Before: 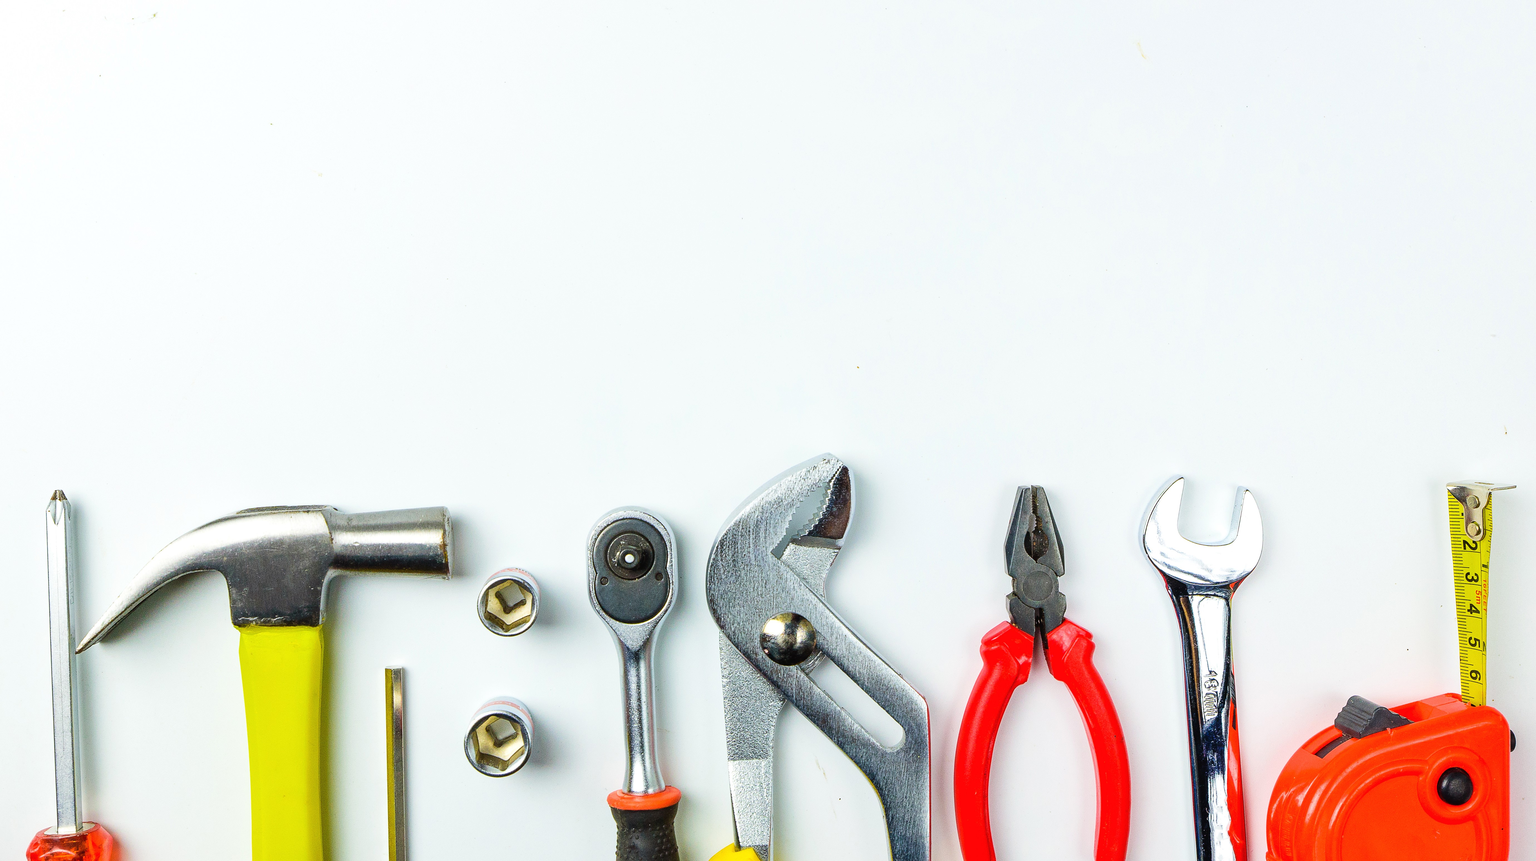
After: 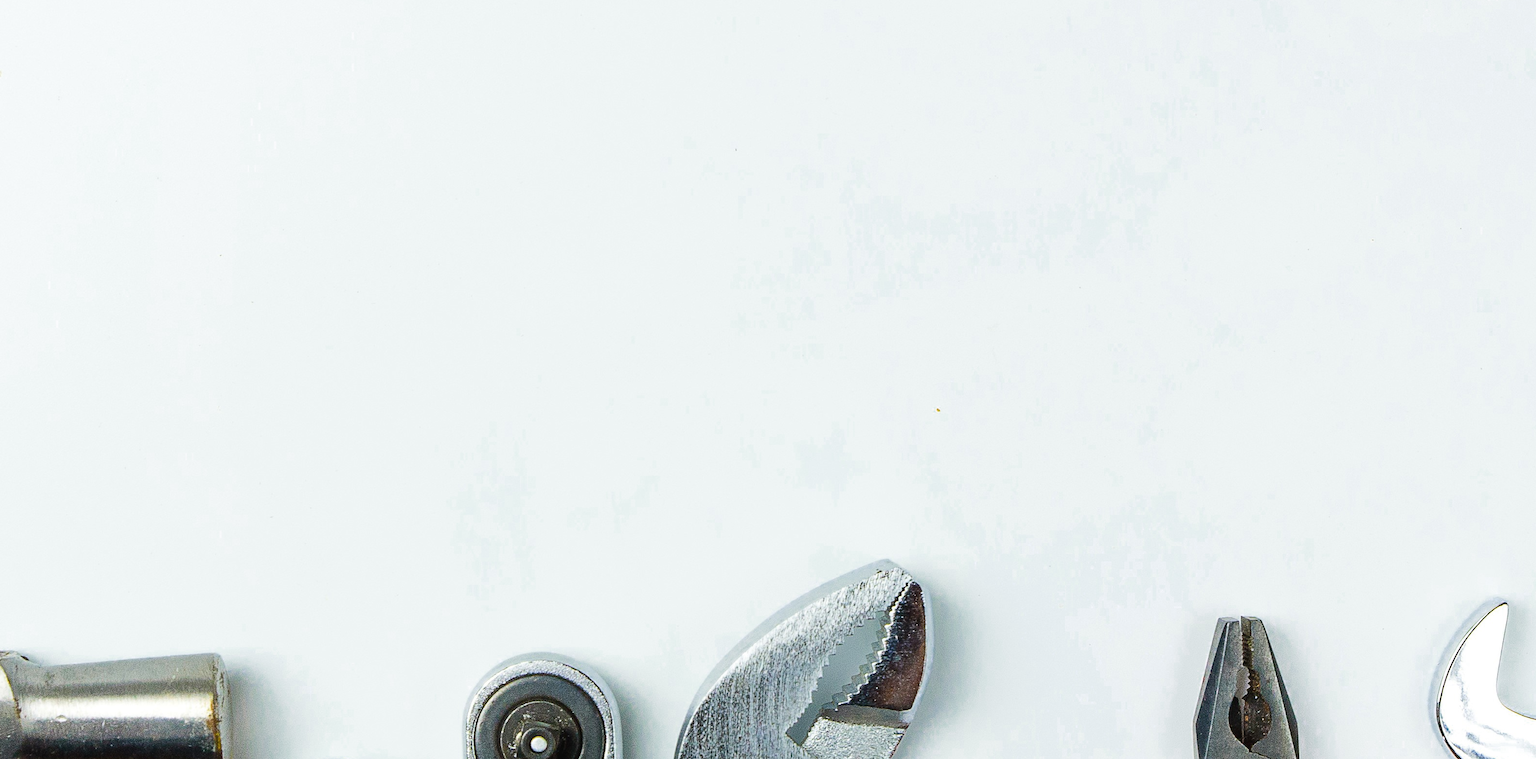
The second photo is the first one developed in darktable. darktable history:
color zones: curves: ch0 [(0.25, 0.5) (0.636, 0.25) (0.75, 0.5)]
crop: left 20.932%, top 15.471%, right 21.848%, bottom 34.081%
